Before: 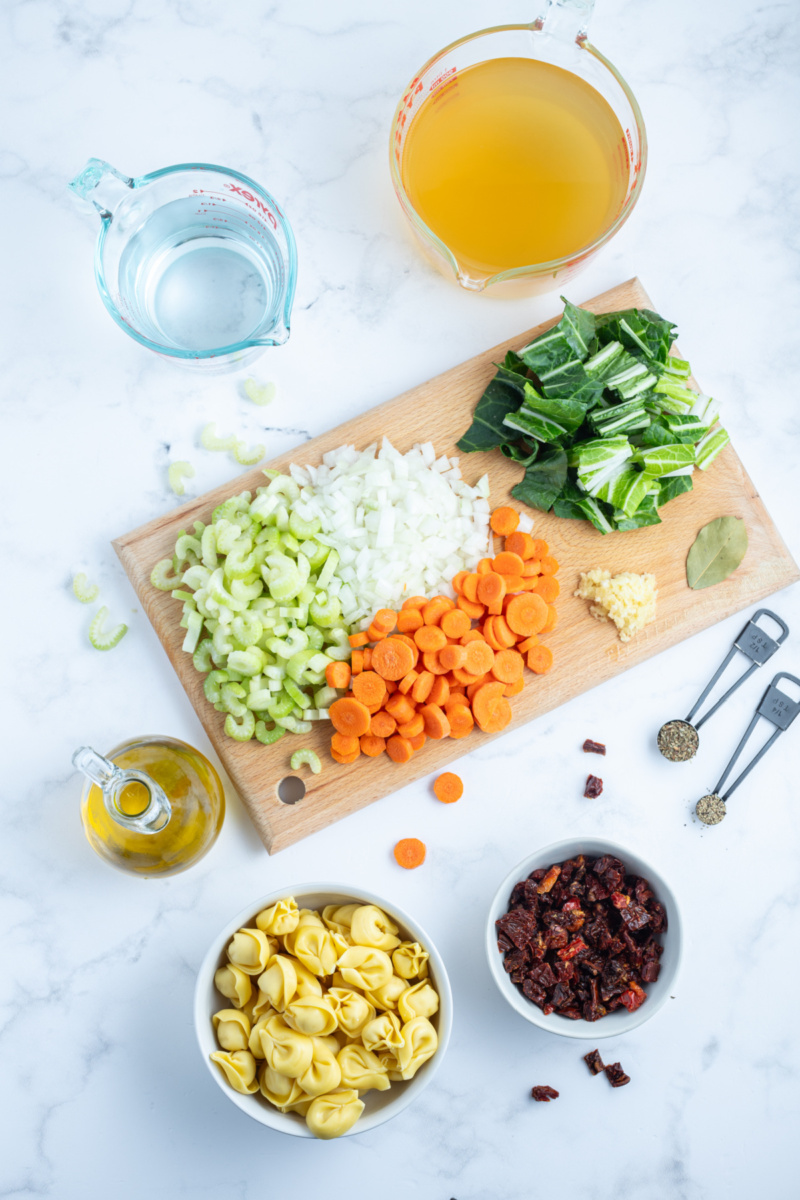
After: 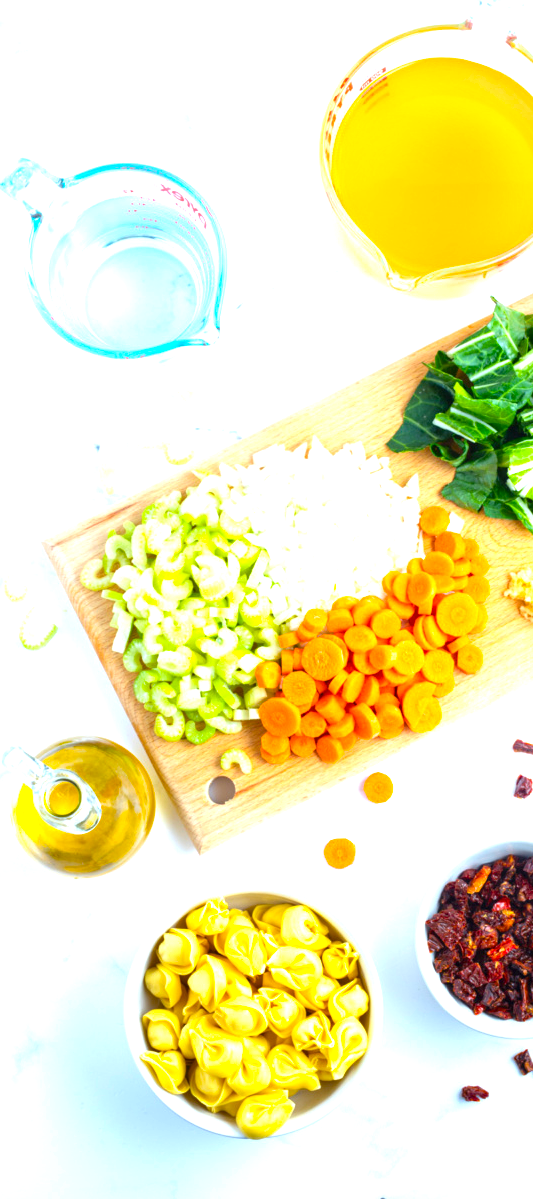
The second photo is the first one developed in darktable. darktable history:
exposure: exposure 0.943 EV, compensate highlight preservation false
crop and rotate: left 8.786%, right 24.548%
color balance rgb: linear chroma grading › global chroma 15%, perceptual saturation grading › global saturation 30%
